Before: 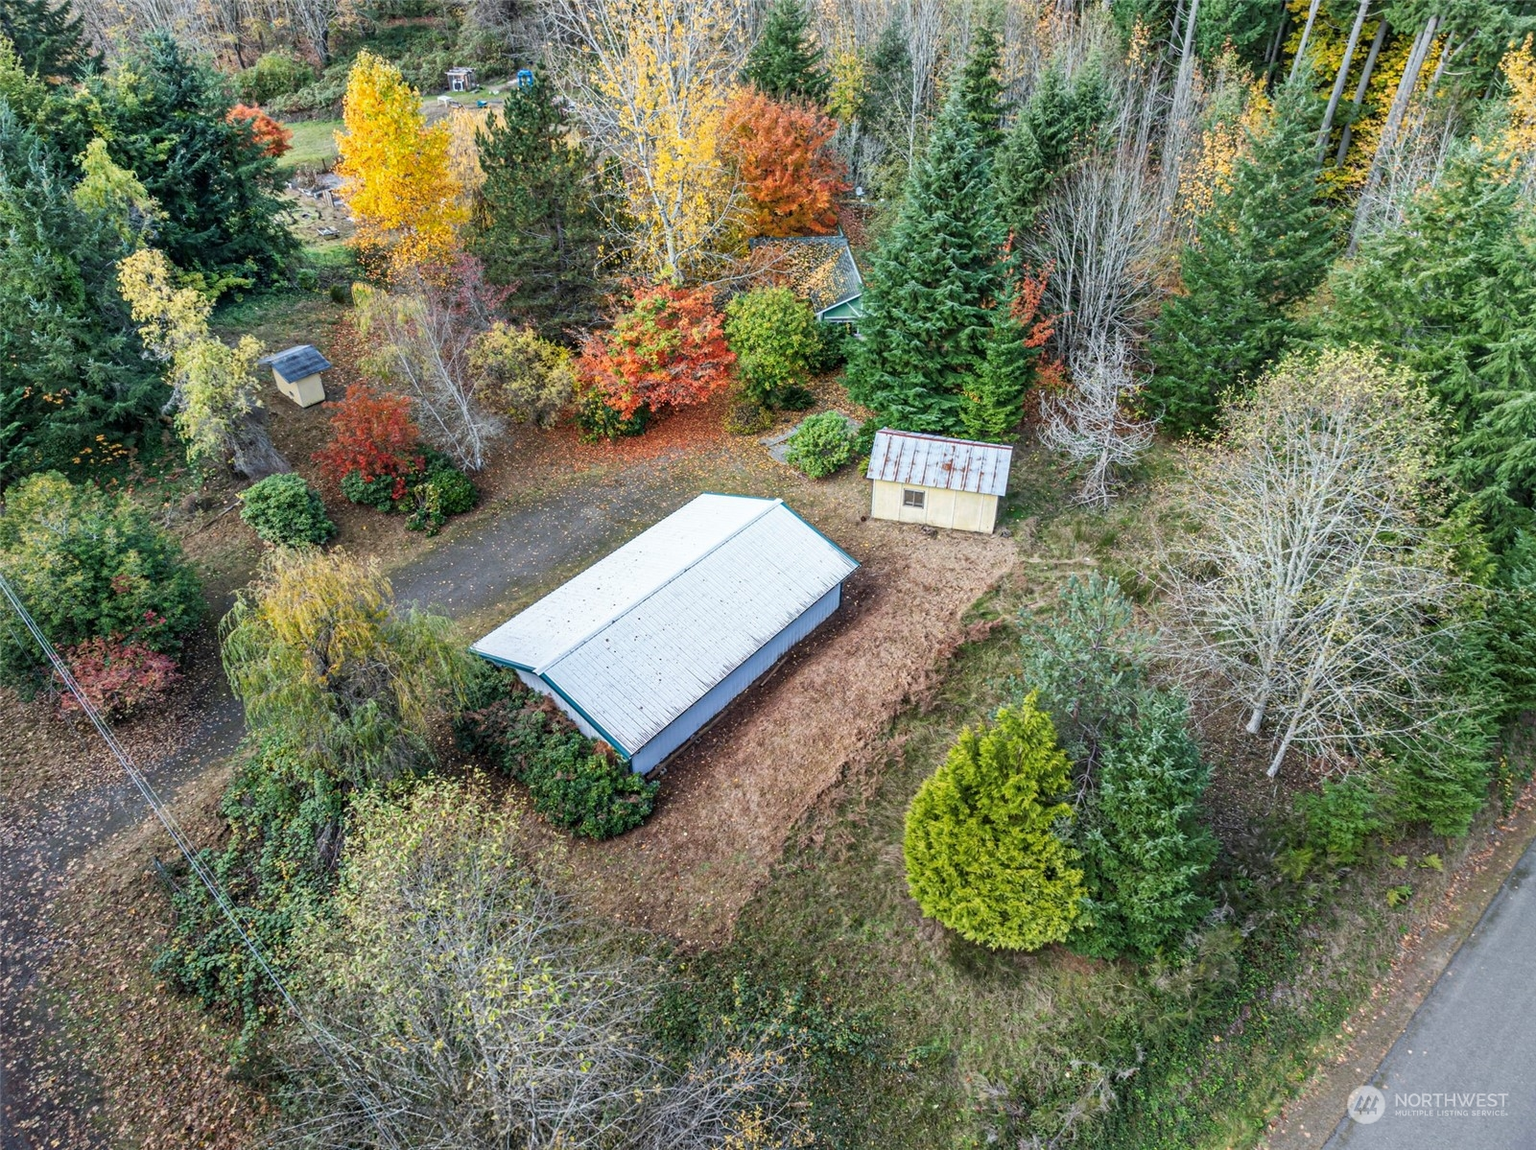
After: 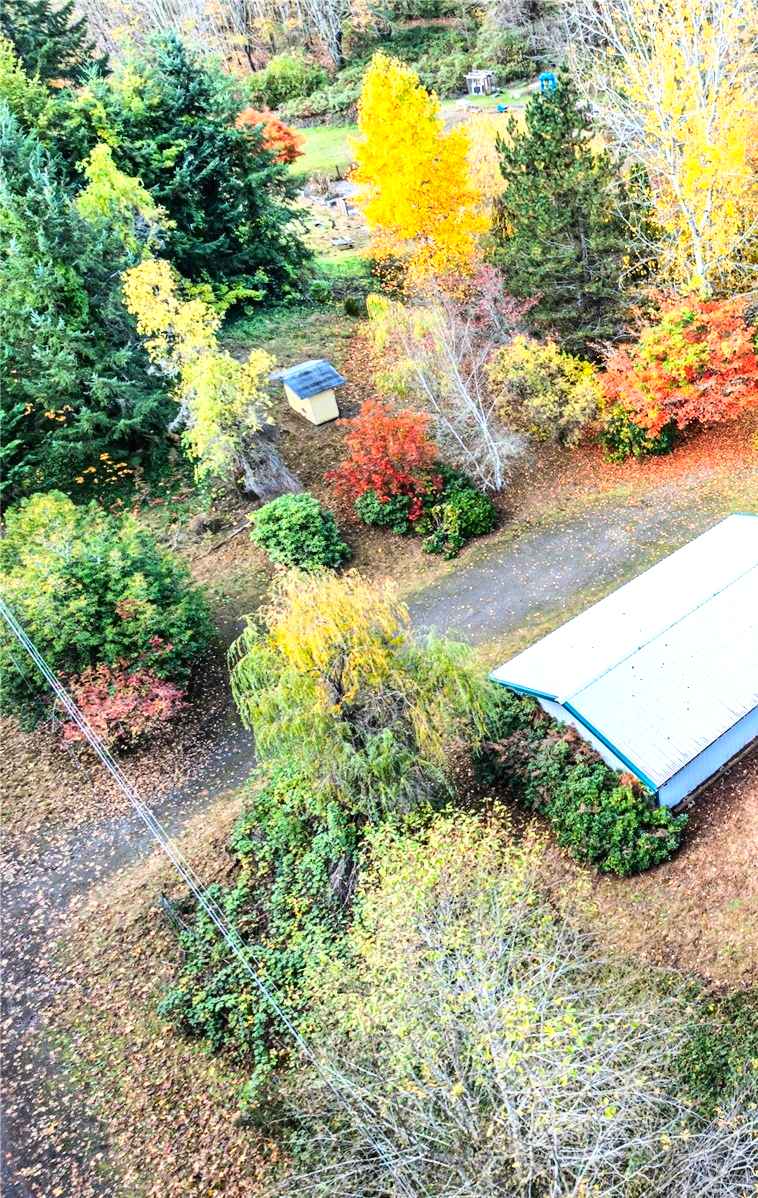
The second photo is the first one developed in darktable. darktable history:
base curve: curves: ch0 [(0, 0) (0.032, 0.025) (0.121, 0.166) (0.206, 0.329) (0.605, 0.79) (1, 1)]
exposure: black level correction 0, exposure 0.699 EV, compensate exposure bias true, compensate highlight preservation false
color zones: curves: ch0 [(0, 0.278) (0.143, 0.5) (0.286, 0.5) (0.429, 0.5) (0.571, 0.5) (0.714, 0.5) (0.857, 0.5) (1, 0.5)]; ch1 [(0, 1) (0.143, 0.165) (0.286, 0) (0.429, 0) (0.571, 0) (0.714, 0) (0.857, 0.5) (1, 0.5)]; ch2 [(0, 0.508) (0.143, 0.5) (0.286, 0.5) (0.429, 0.5) (0.571, 0.5) (0.714, 0.5) (0.857, 0.5) (1, 0.5)], mix -119.81%
crop and rotate: left 0.002%, top 0%, right 52.599%
